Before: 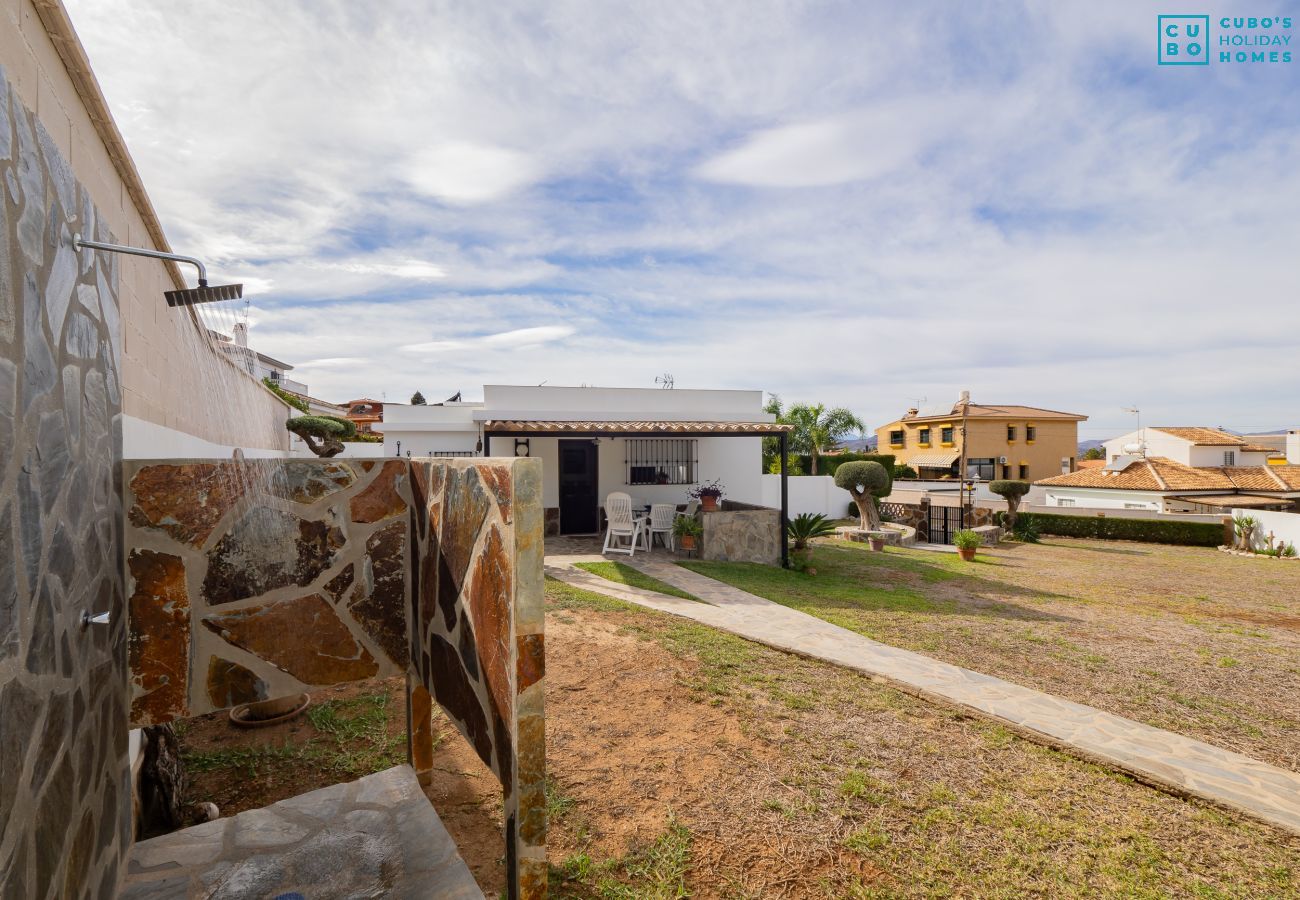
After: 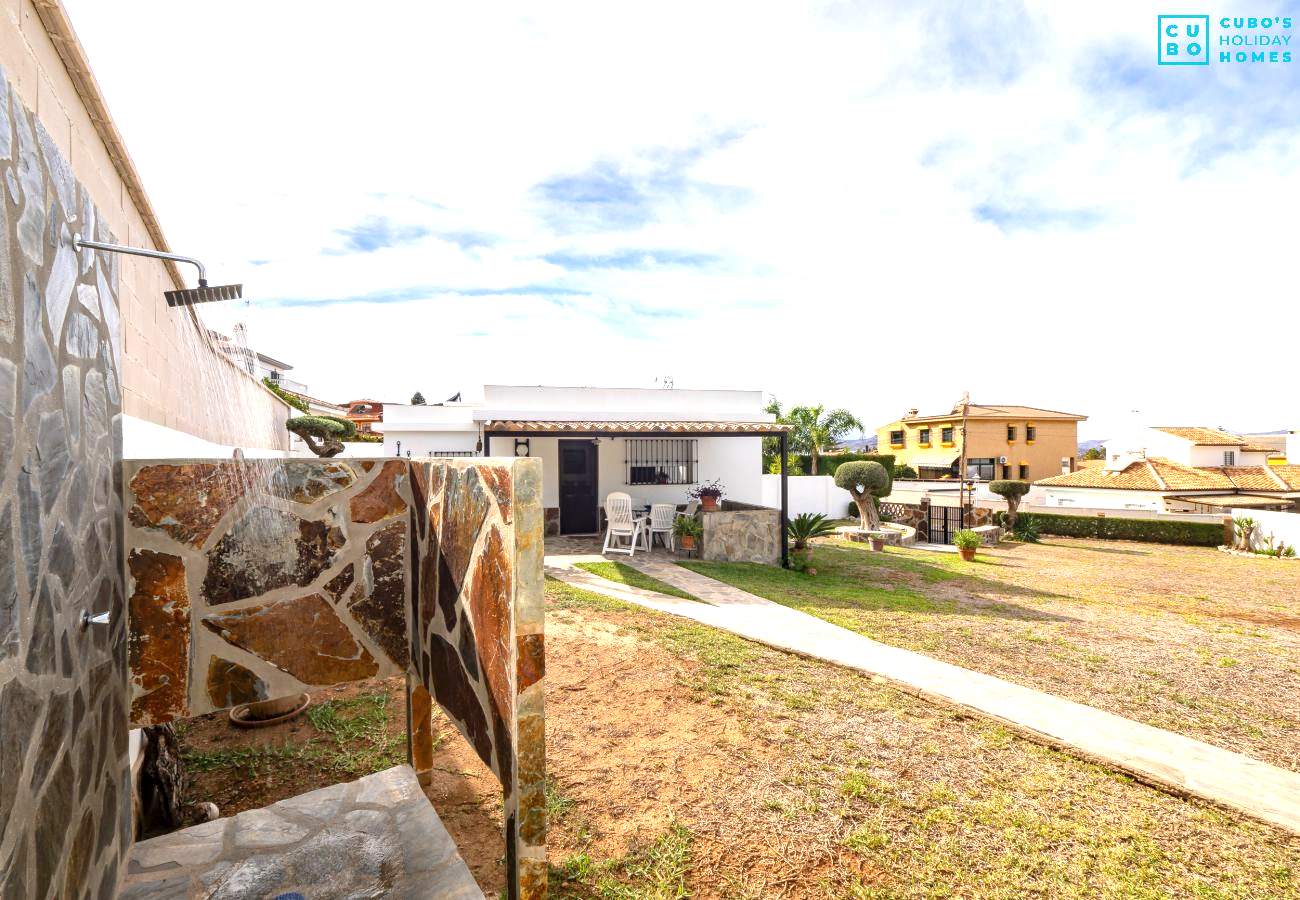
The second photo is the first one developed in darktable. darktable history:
local contrast: on, module defaults
exposure: black level correction 0, exposure 1 EV, compensate highlight preservation false
